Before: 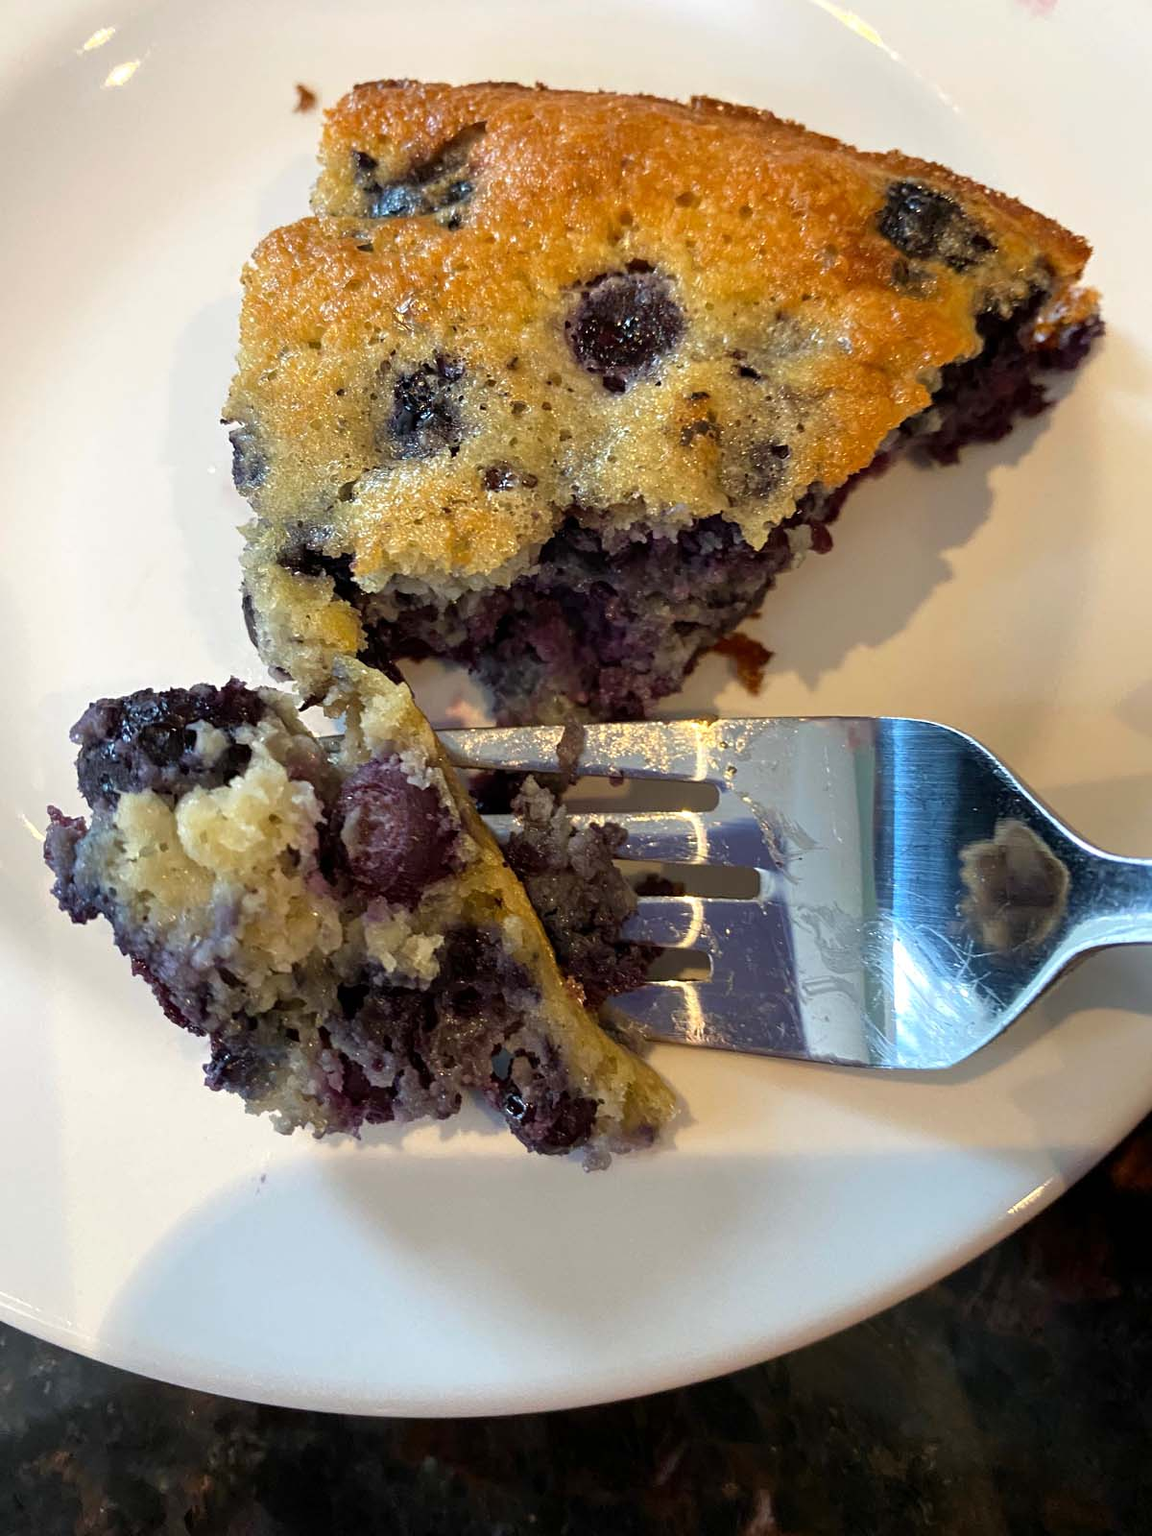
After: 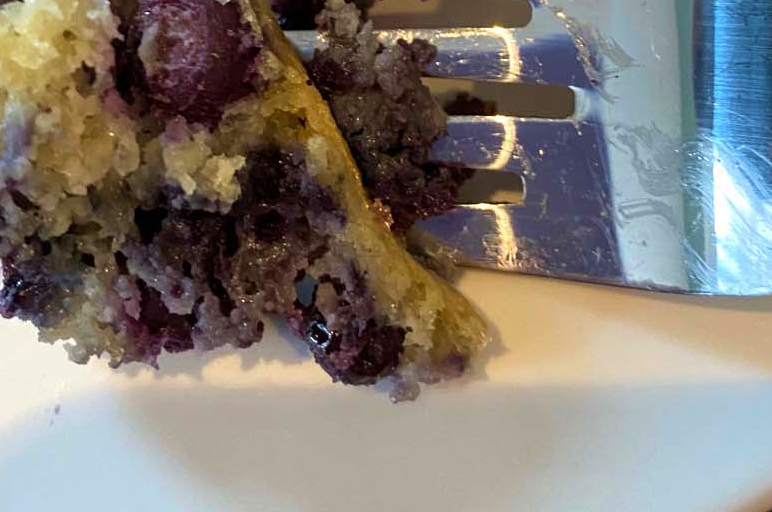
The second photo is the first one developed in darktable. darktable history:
crop: left 18.091%, top 51.13%, right 17.525%, bottom 16.85%
velvia: on, module defaults
